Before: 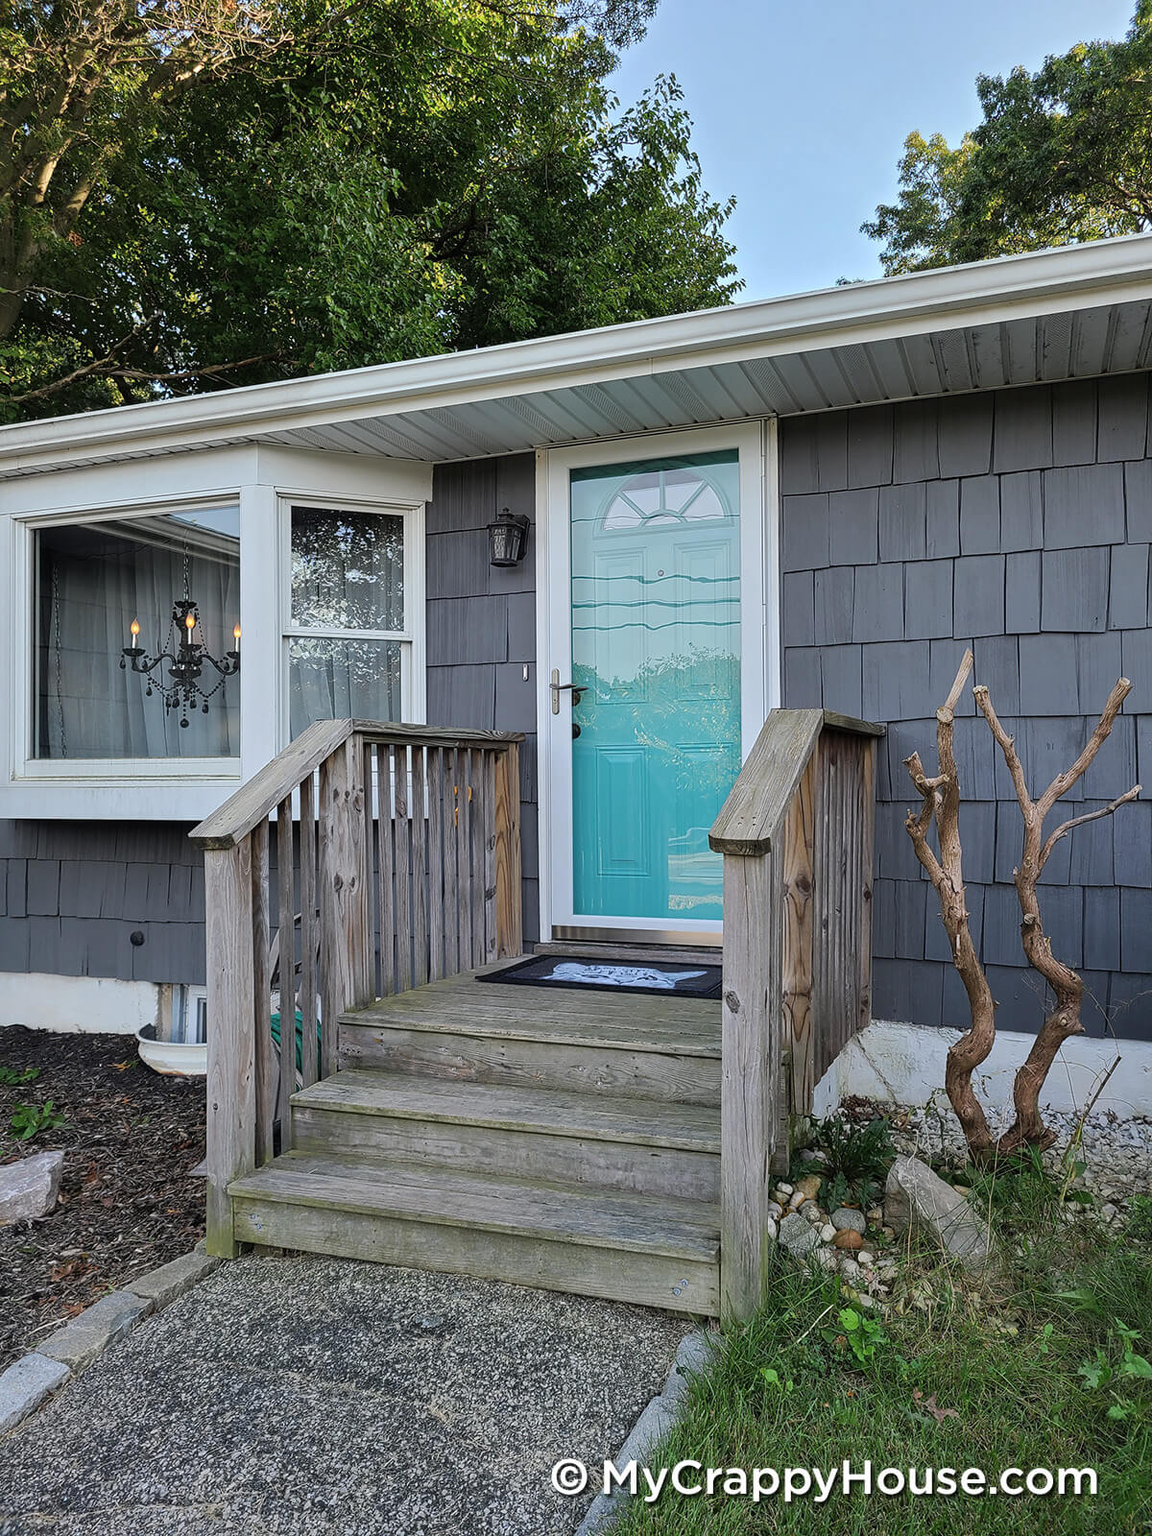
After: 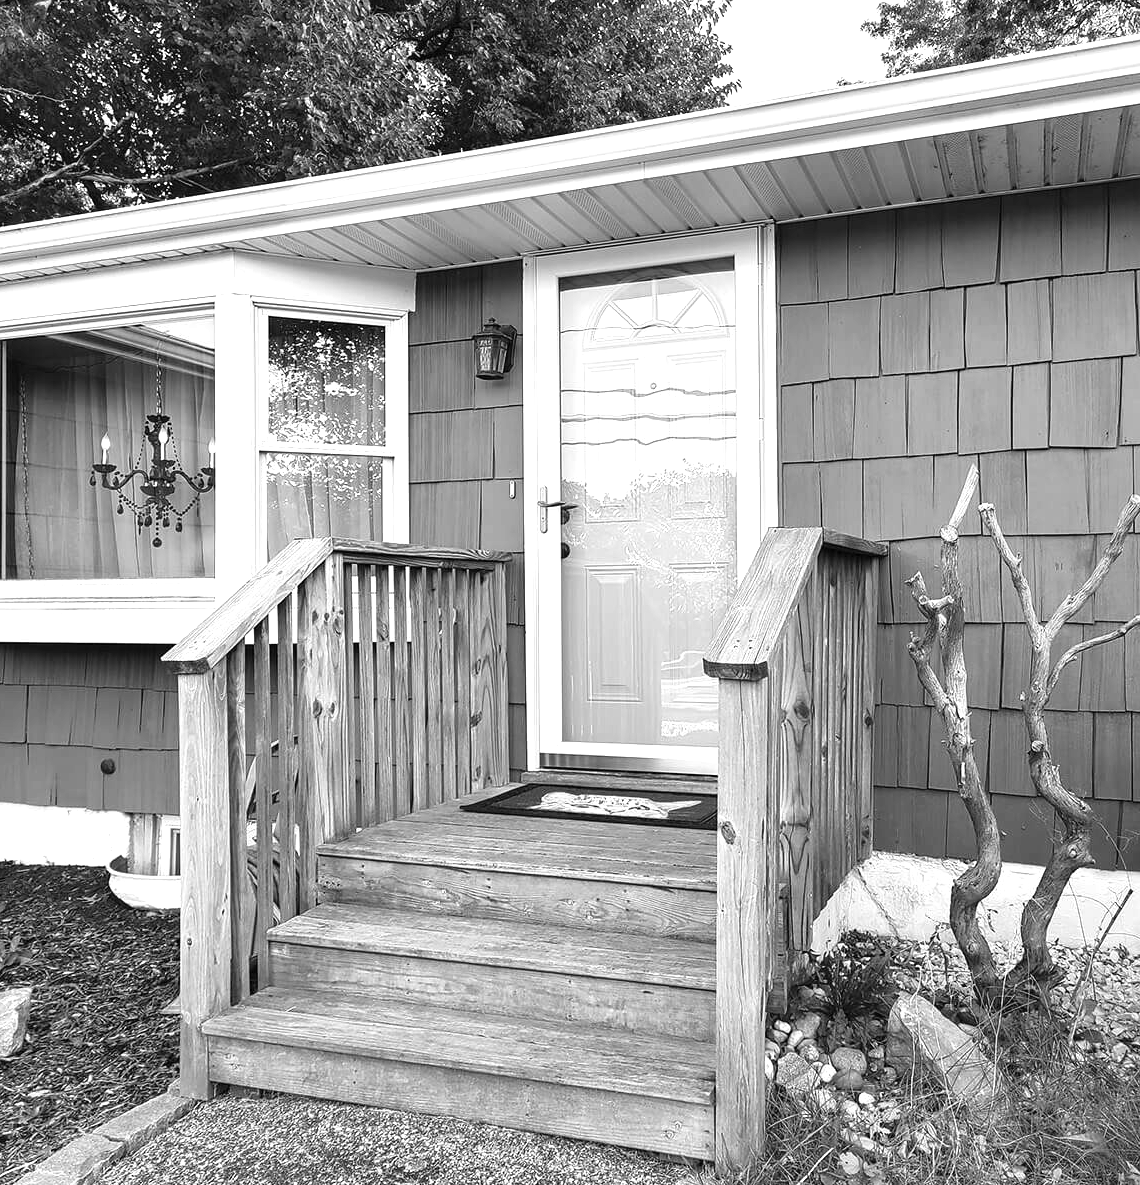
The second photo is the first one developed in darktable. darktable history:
exposure: black level correction 0, exposure 0.7 EV, compensate exposure bias true, compensate highlight preservation false
crop and rotate: left 2.991%, top 13.302%, right 1.981%, bottom 12.636%
monochrome: on, module defaults
levels: levels [0, 0.43, 0.859]
